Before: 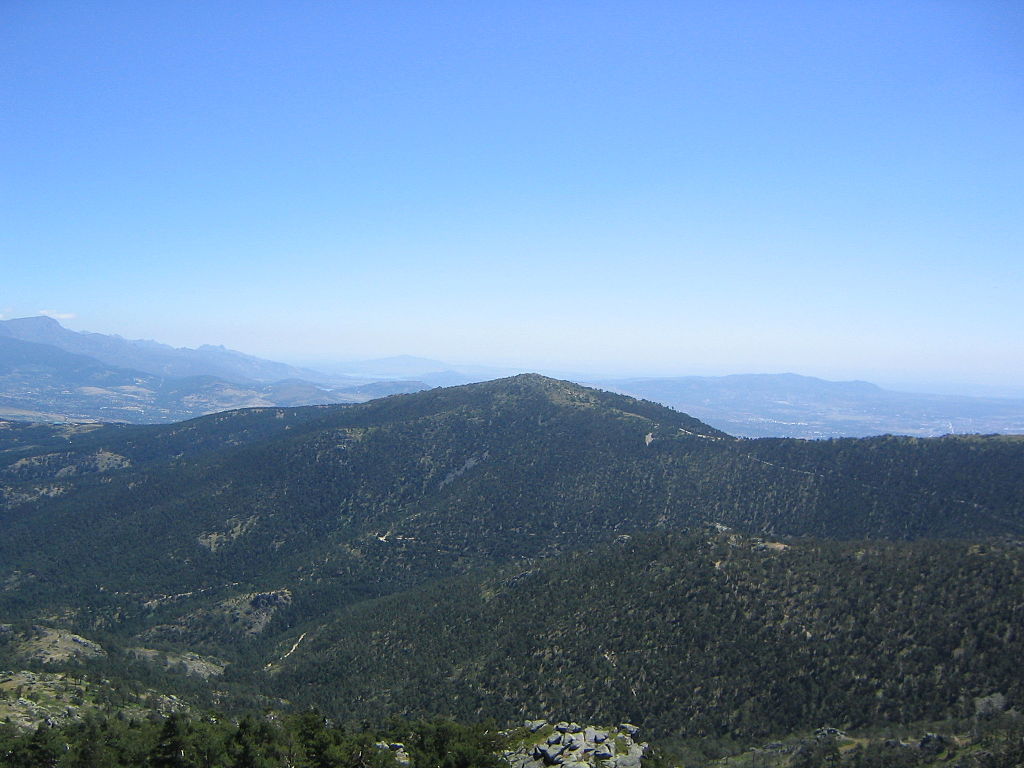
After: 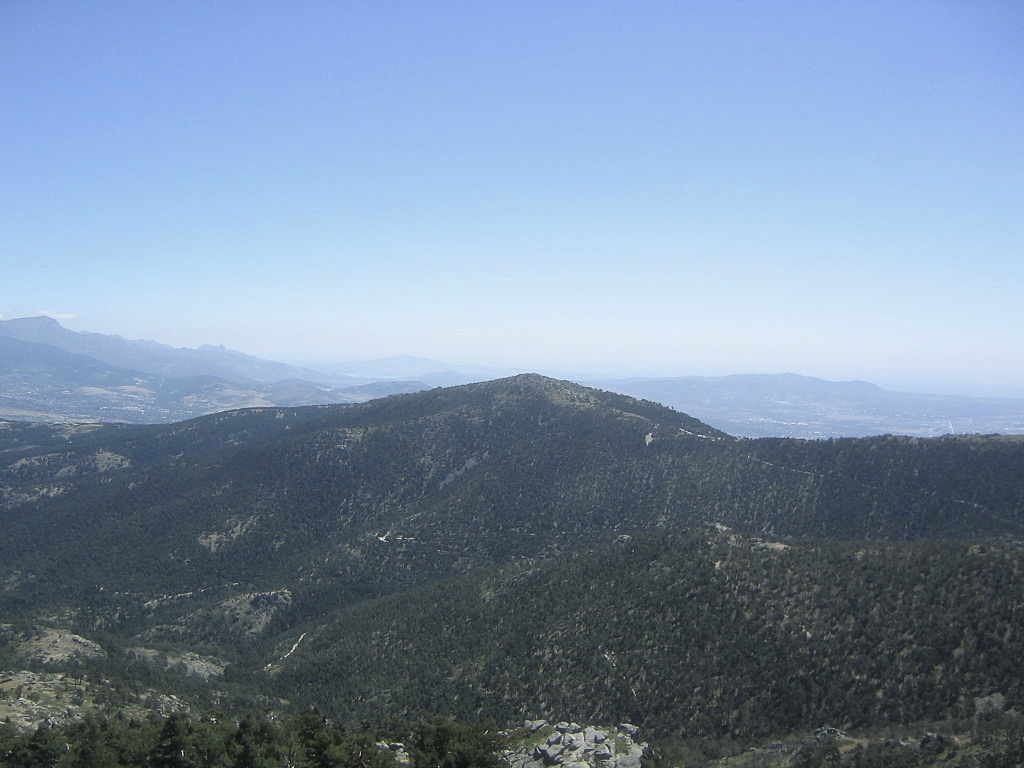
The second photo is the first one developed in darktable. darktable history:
color balance rgb: perceptual saturation grading › global saturation -31.988%
base curve: preserve colors none
haze removal: strength -0.107, adaptive false
